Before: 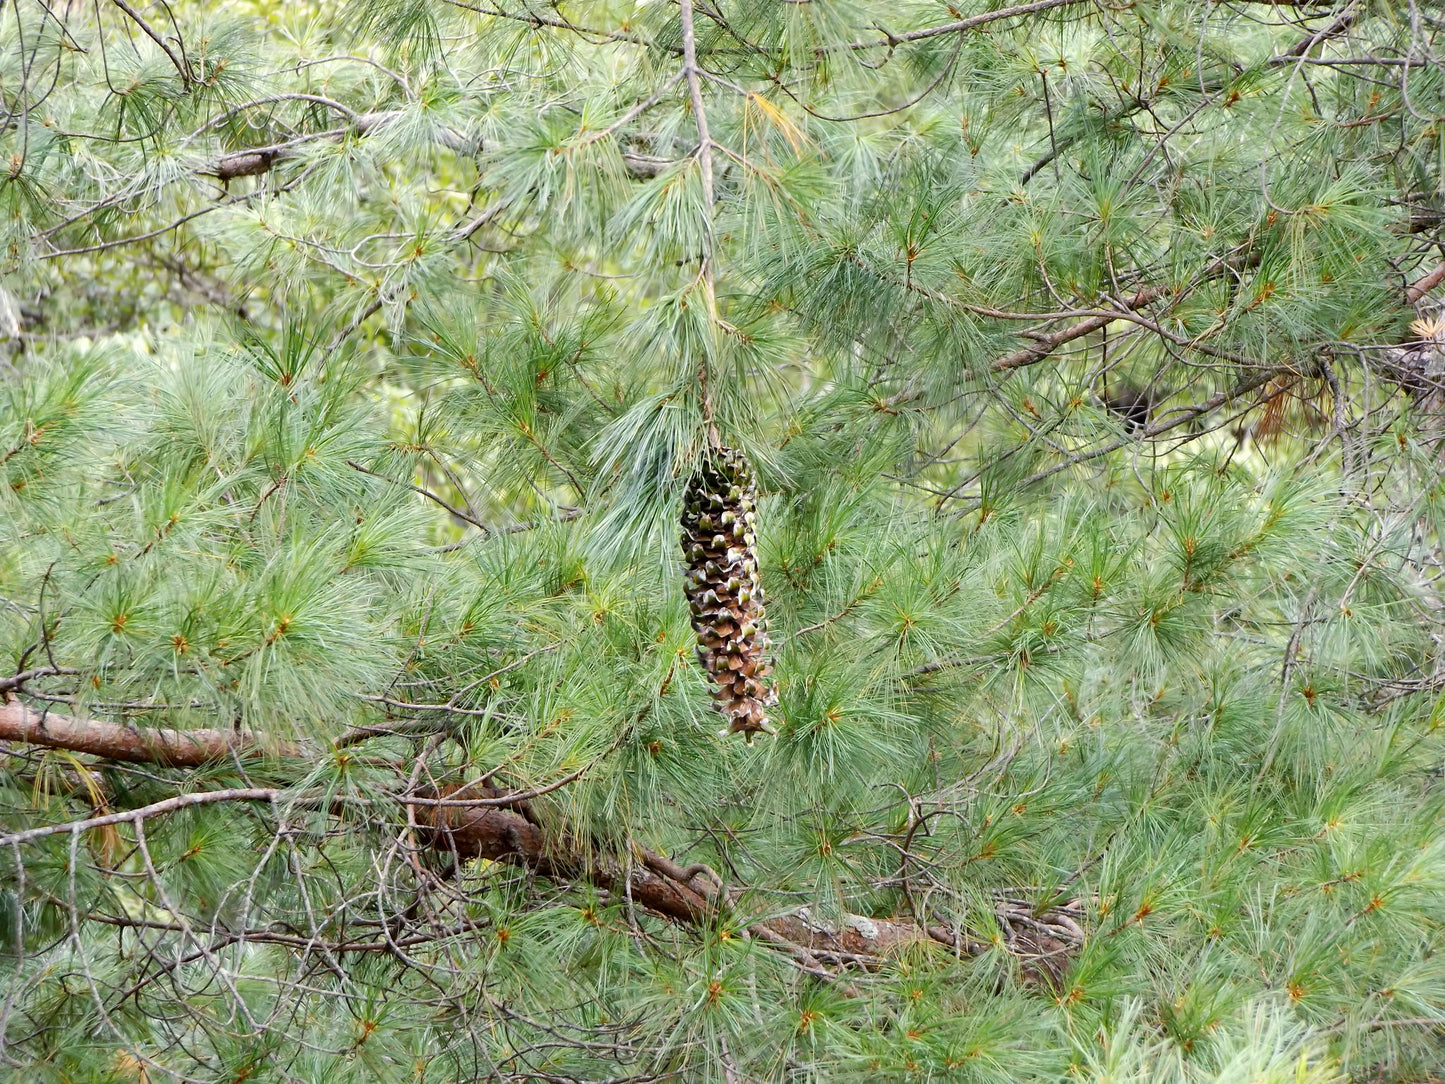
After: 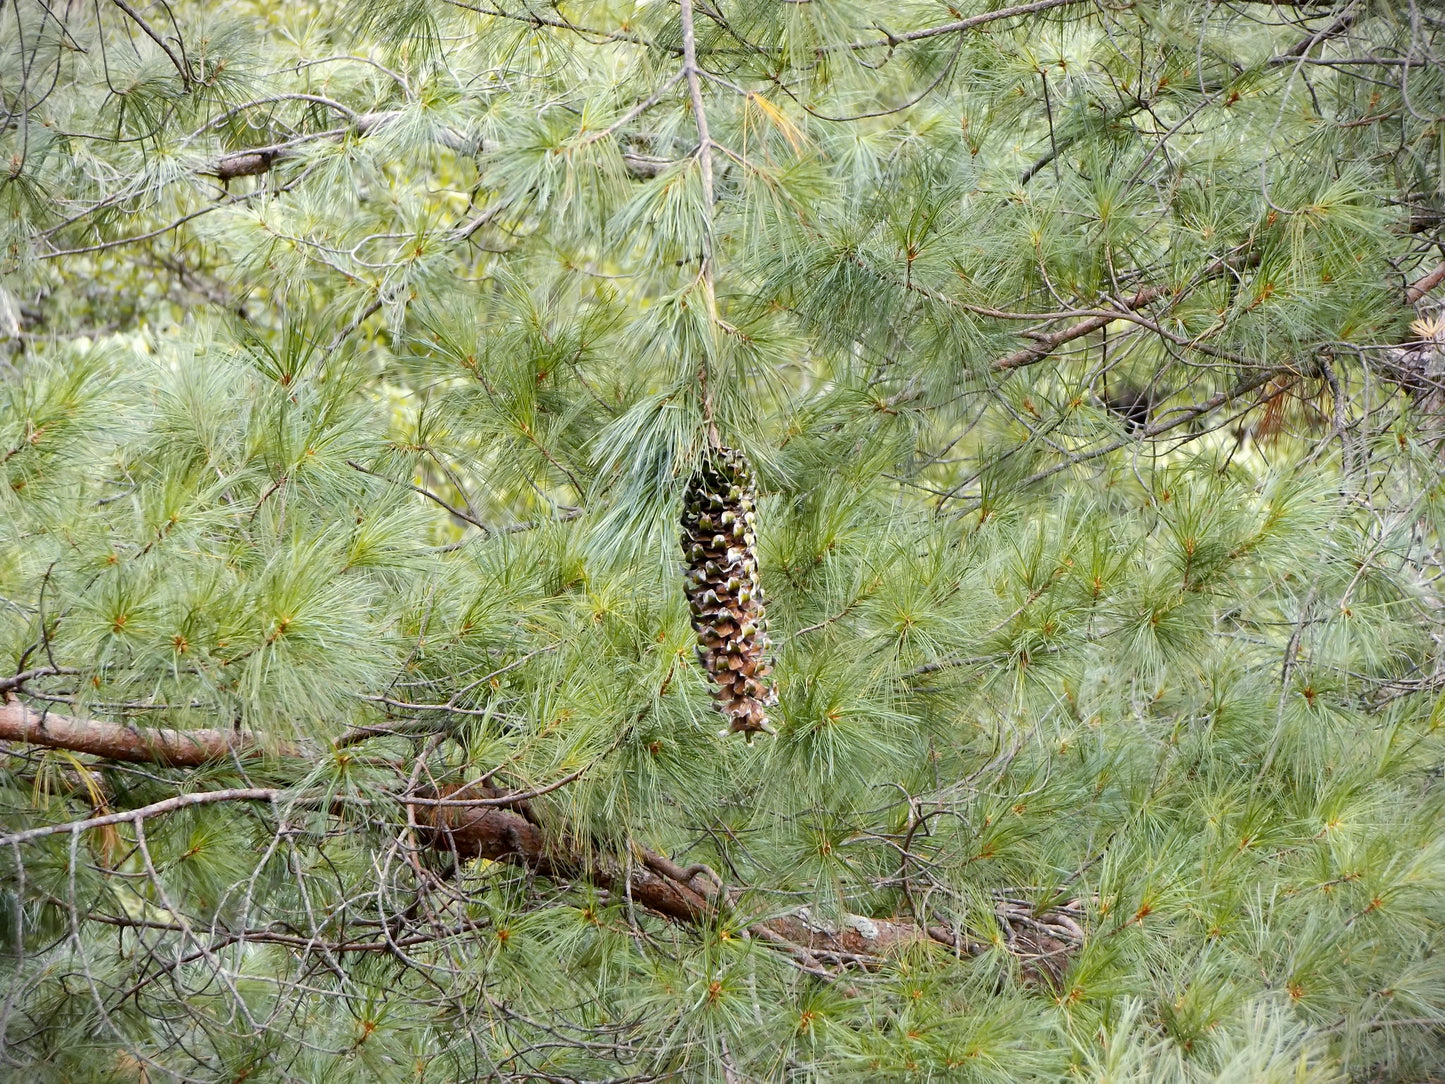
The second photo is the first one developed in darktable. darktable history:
color zones: curves: ch2 [(0, 0.5) (0.143, 0.5) (0.286, 0.489) (0.415, 0.421) (0.571, 0.5) (0.714, 0.5) (0.857, 0.5) (1, 0.5)], mix 19.23%
vignetting: fall-off start 100.72%, fall-off radius 64.97%, brightness -0.722, saturation -0.478, automatic ratio true
